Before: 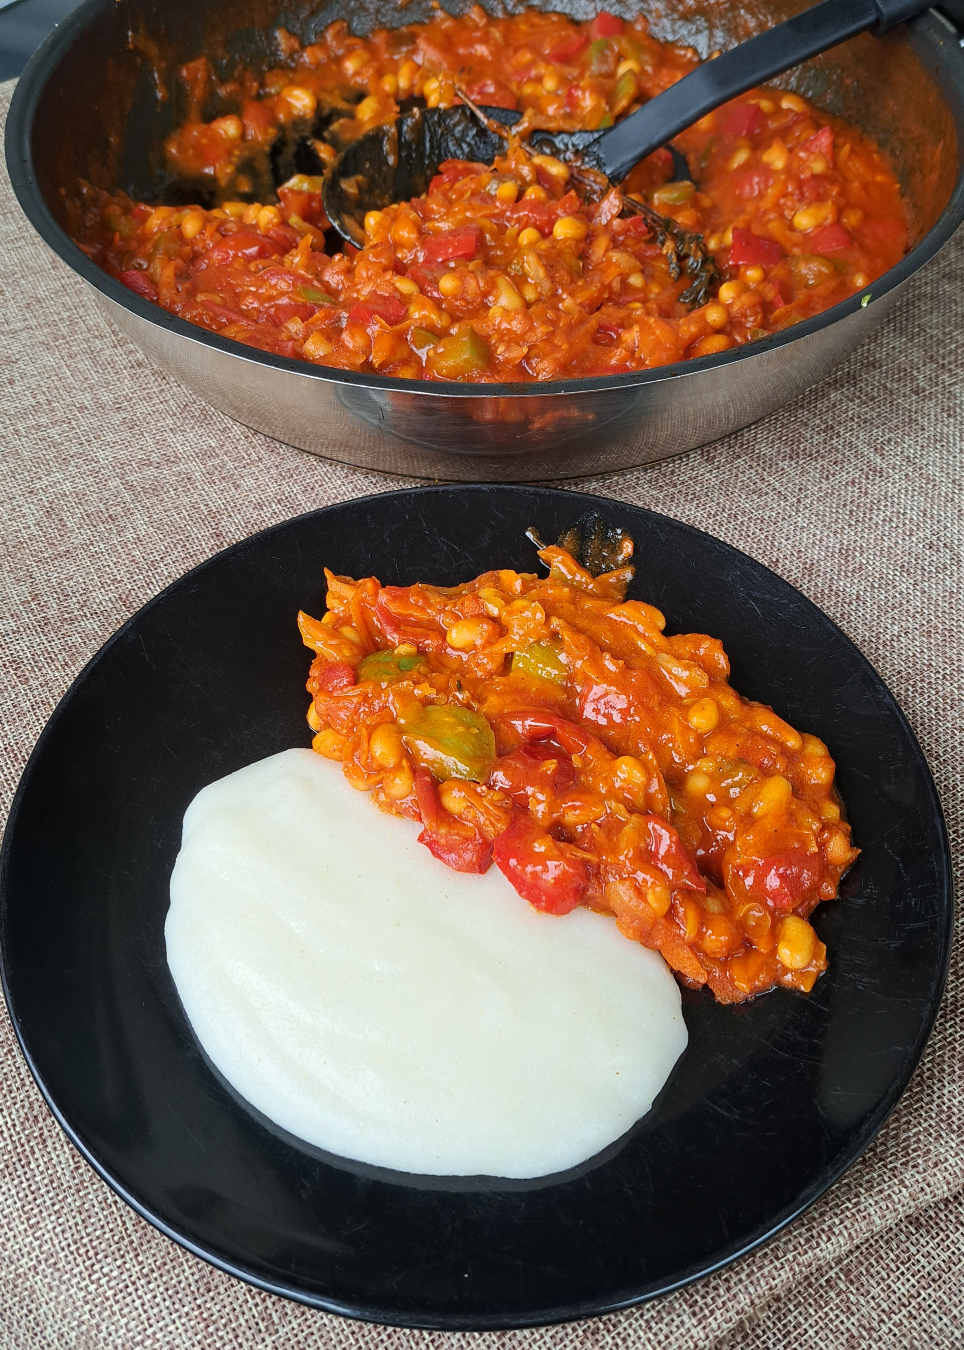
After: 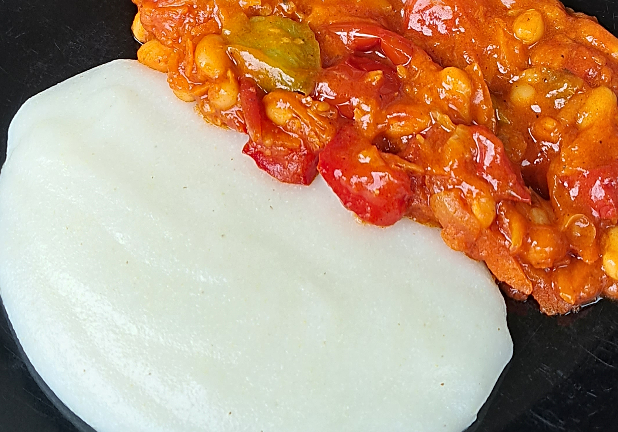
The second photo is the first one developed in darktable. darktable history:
shadows and highlights: soften with gaussian
crop: left 18.187%, top 51.057%, right 17.667%, bottom 16.883%
sharpen: on, module defaults
